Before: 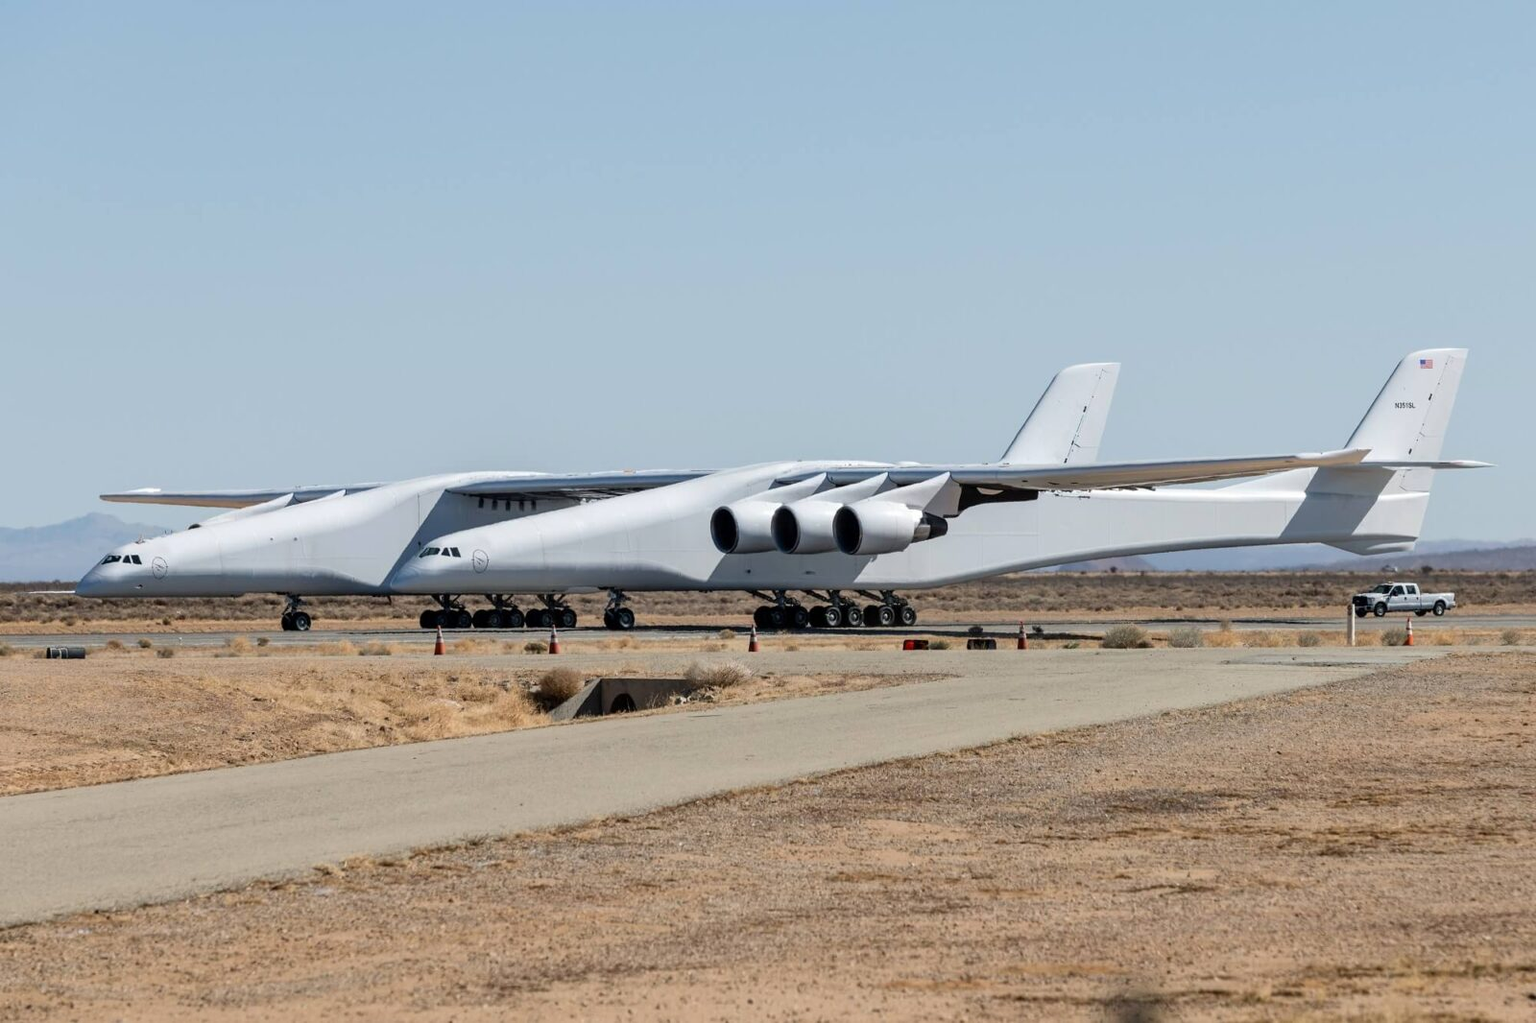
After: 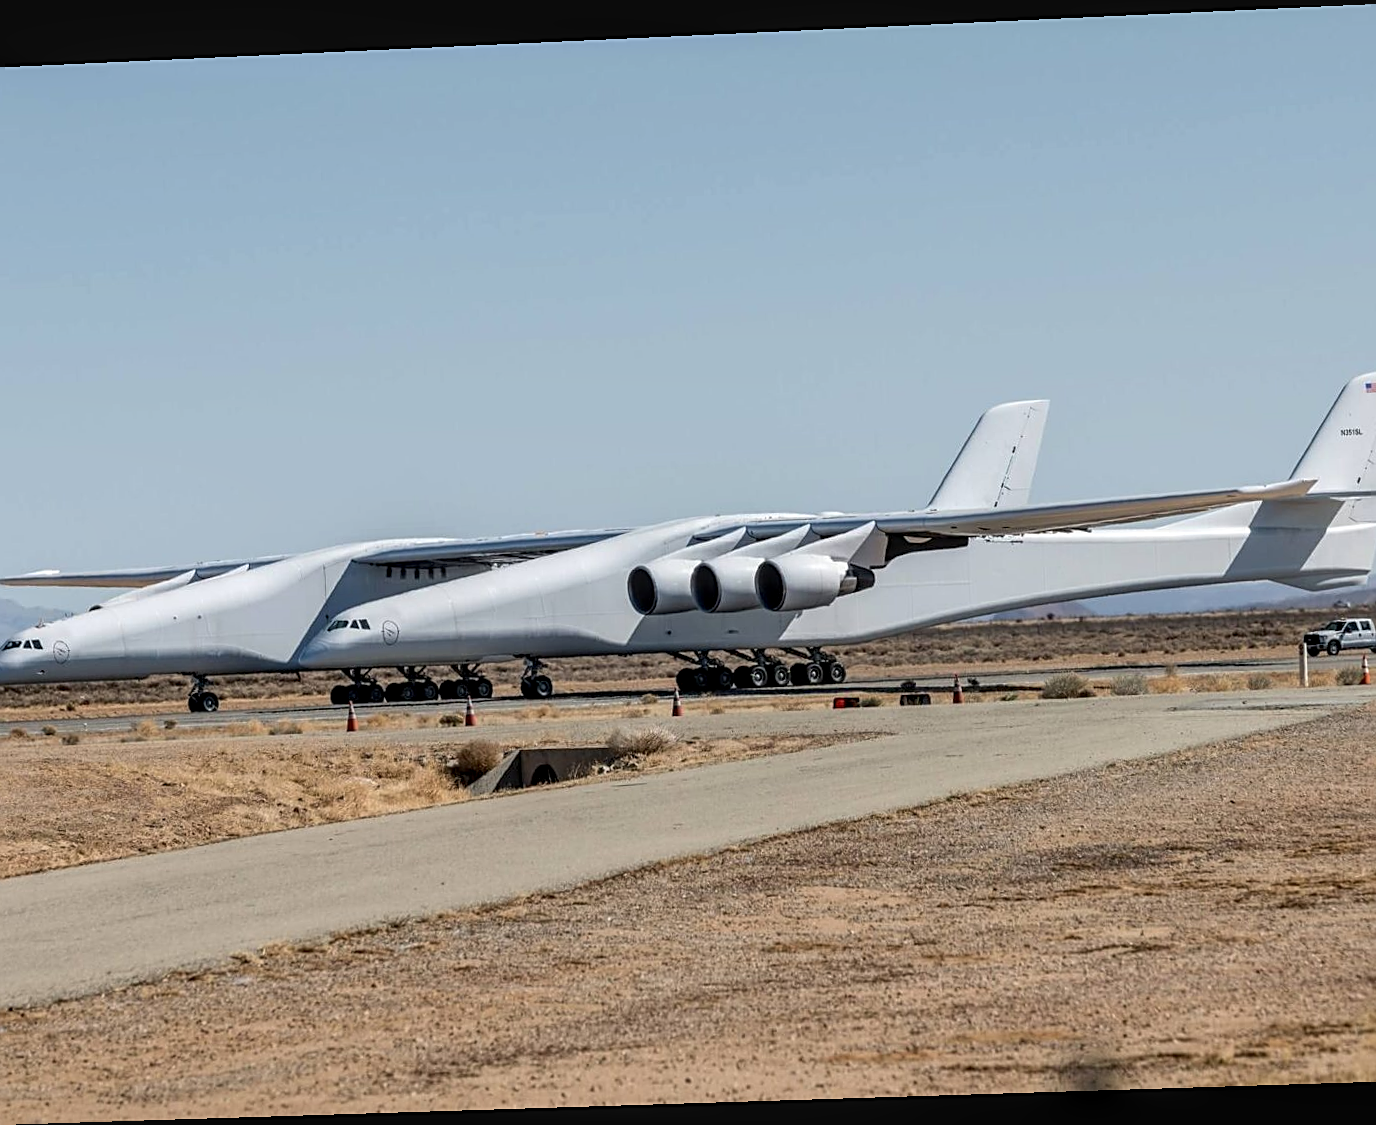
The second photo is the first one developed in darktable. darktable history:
sharpen: on, module defaults
local contrast: on, module defaults
rotate and perspective: rotation -2.22°, lens shift (horizontal) -0.022, automatic cropping off
crop: left 7.598%, right 7.873%
